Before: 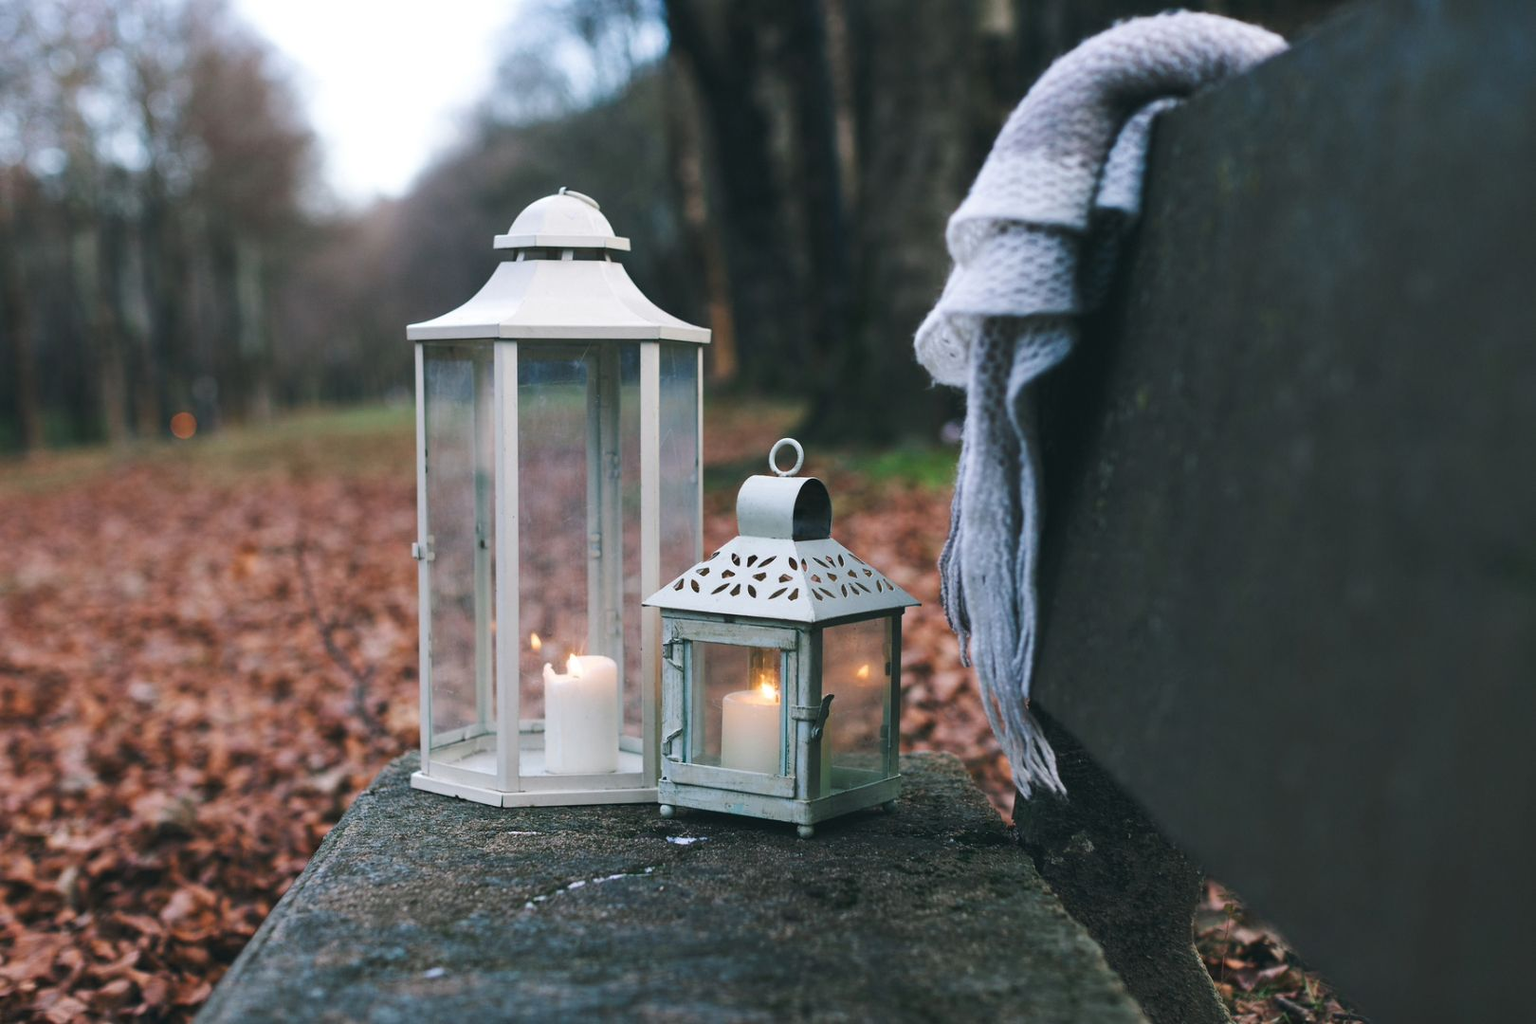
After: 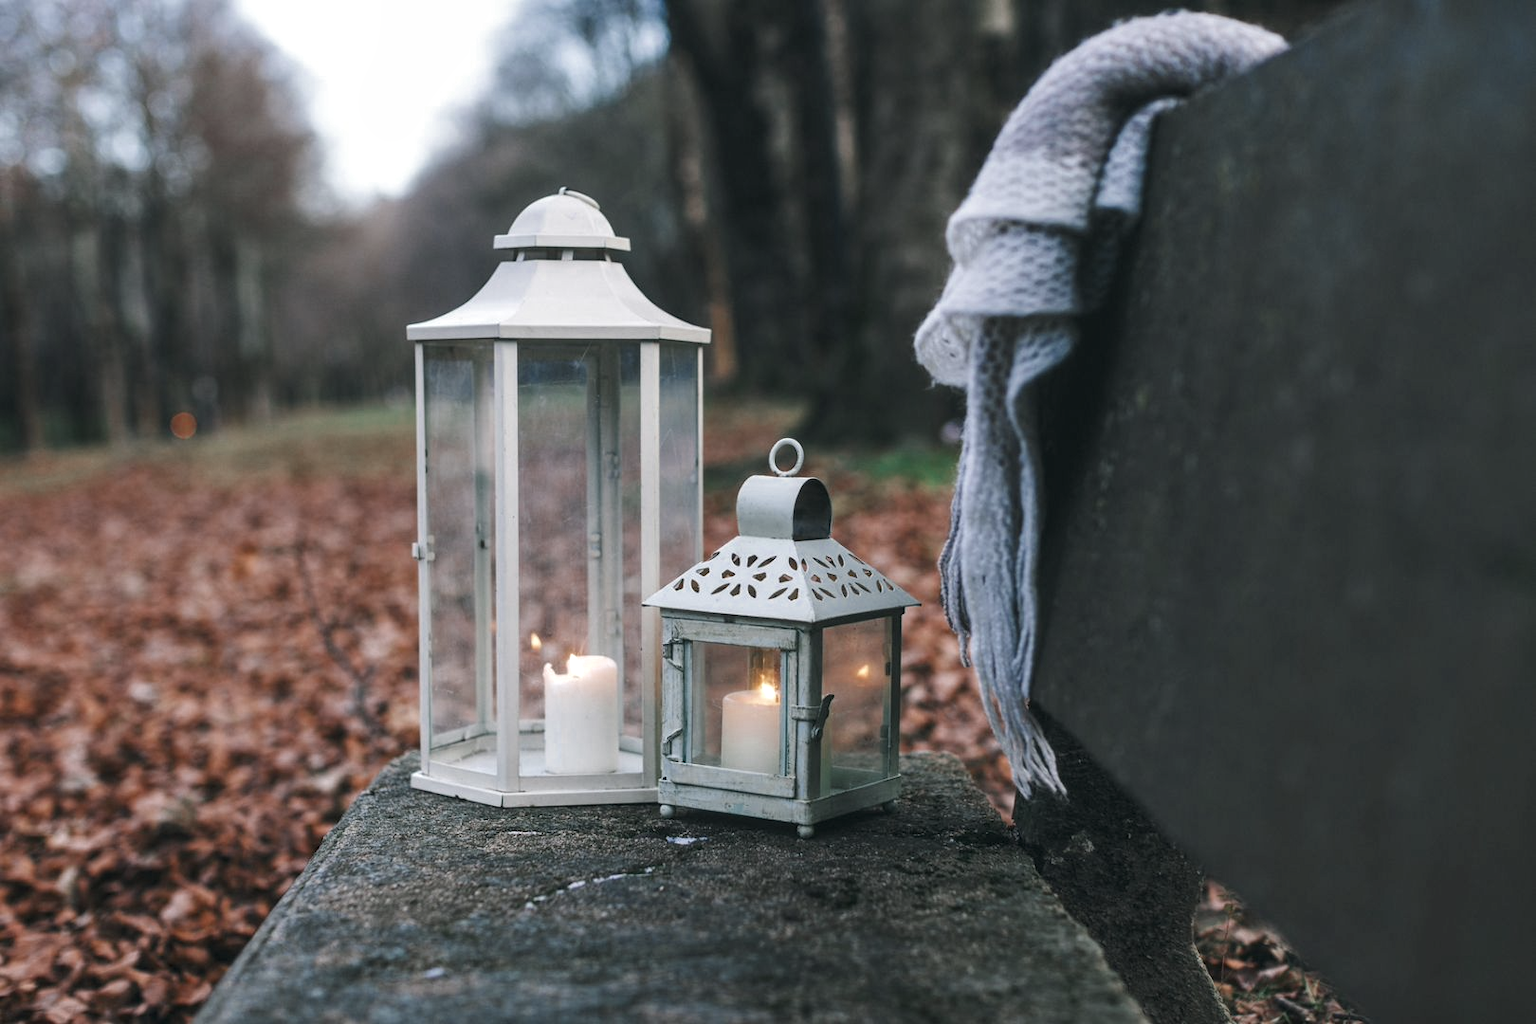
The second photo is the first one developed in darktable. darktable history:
contrast brightness saturation: saturation -0.053
color correction: highlights b* 0.005
local contrast: on, module defaults
color zones: curves: ch0 [(0, 0.5) (0.125, 0.4) (0.25, 0.5) (0.375, 0.4) (0.5, 0.4) (0.625, 0.35) (0.75, 0.35) (0.875, 0.5)]; ch1 [(0, 0.35) (0.125, 0.45) (0.25, 0.35) (0.375, 0.35) (0.5, 0.35) (0.625, 0.35) (0.75, 0.45) (0.875, 0.35)]; ch2 [(0, 0.6) (0.125, 0.5) (0.25, 0.5) (0.375, 0.6) (0.5, 0.6) (0.625, 0.5) (0.75, 0.5) (0.875, 0.5)]
